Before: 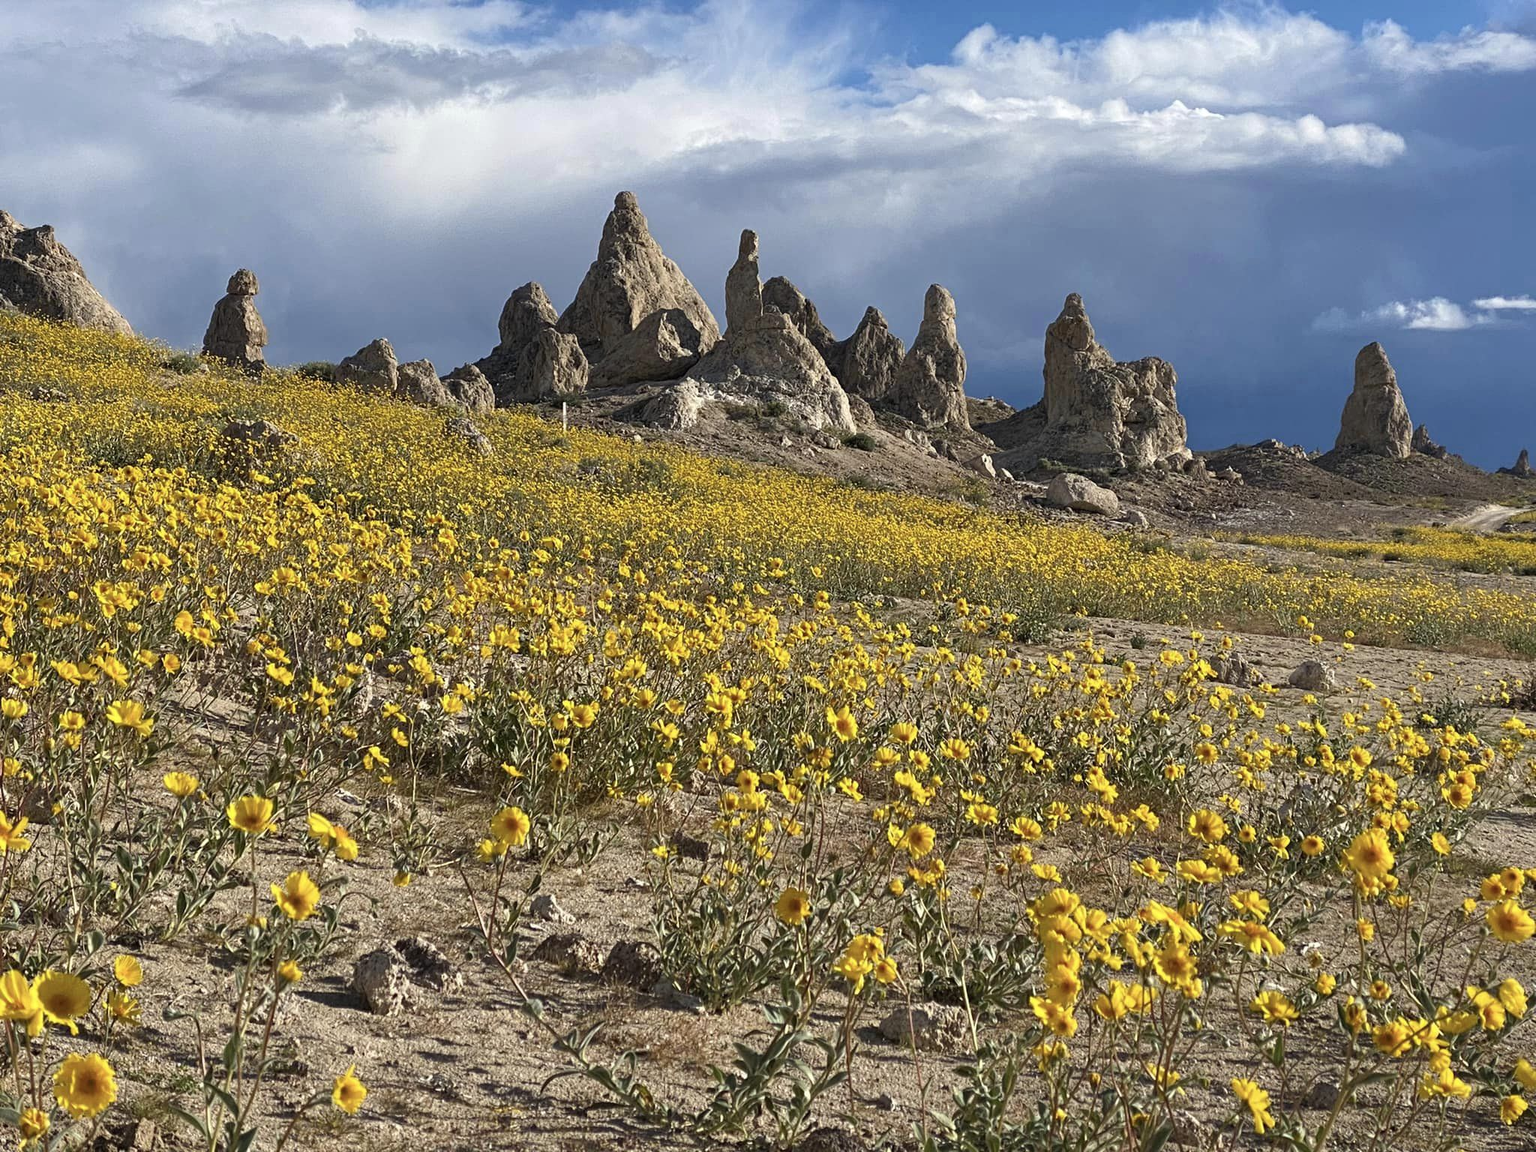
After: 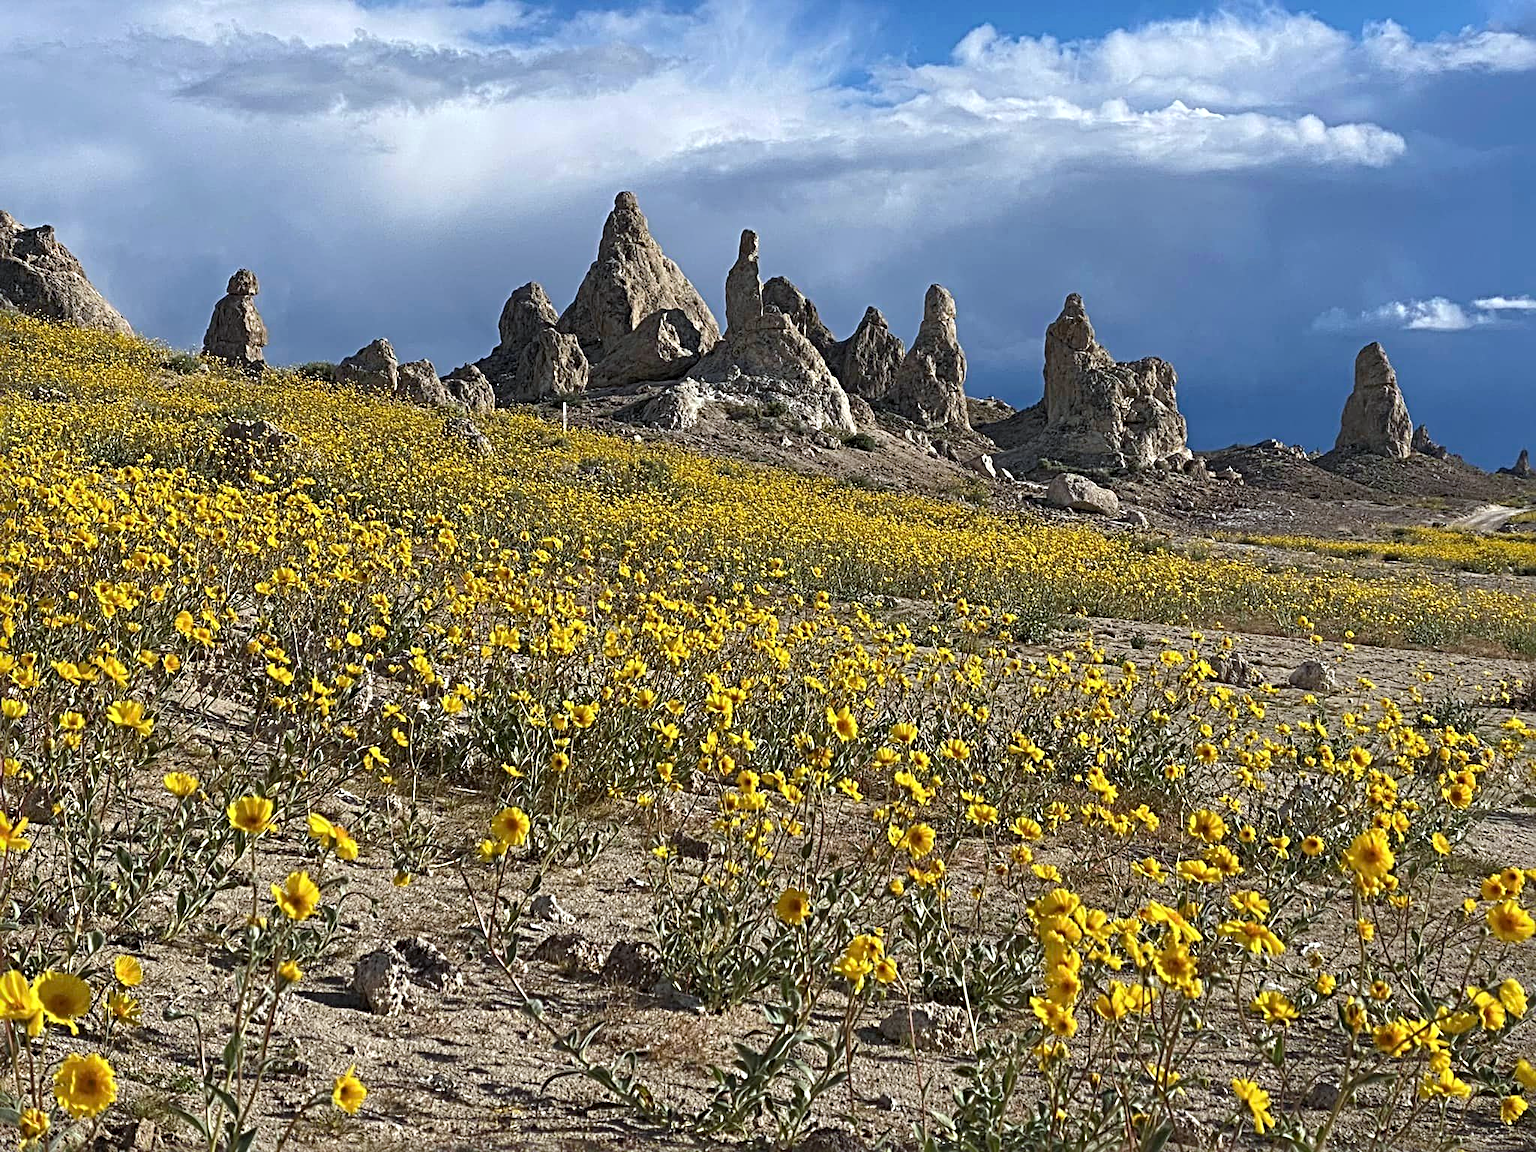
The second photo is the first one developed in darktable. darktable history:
white balance: red 0.967, blue 1.049
sharpen: radius 4.883
